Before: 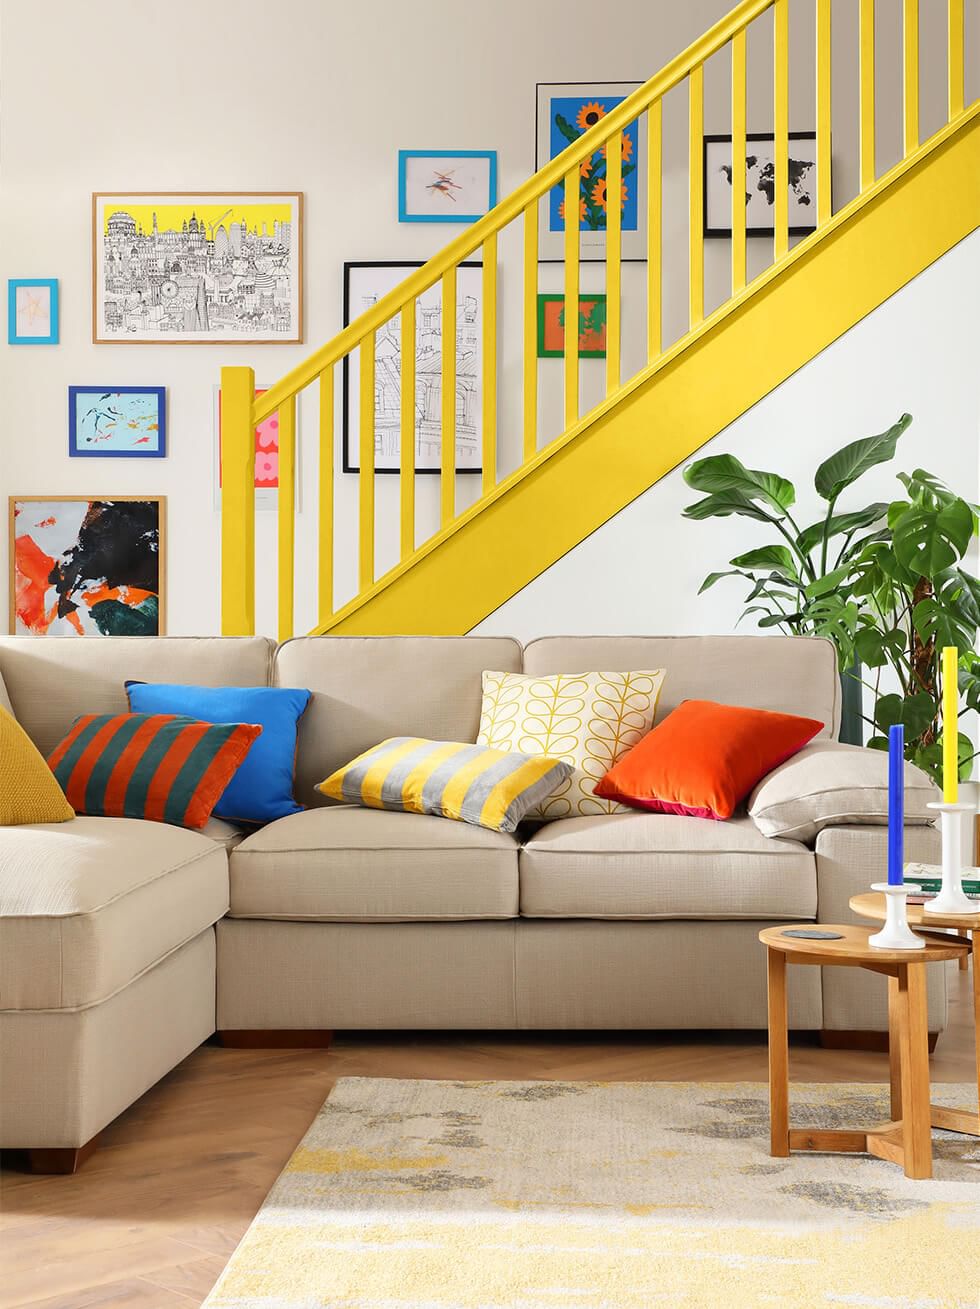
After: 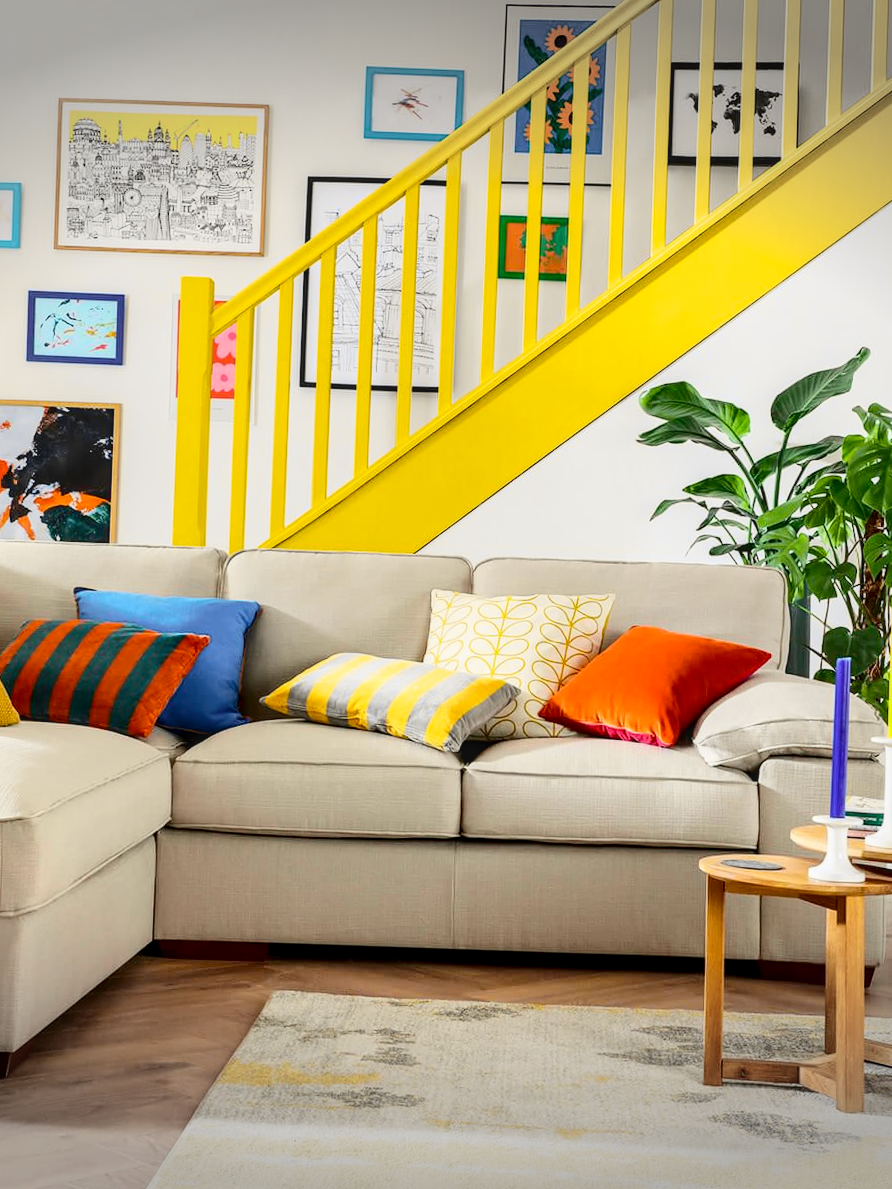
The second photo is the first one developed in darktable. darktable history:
vignetting: fall-off start 99.5%, width/height ratio 1.323, unbound false
color balance rgb: perceptual saturation grading › global saturation 0.496%
exposure: black level correction 0.006, exposure -0.222 EV, compensate exposure bias true, compensate highlight preservation false
local contrast: detail 130%
crop and rotate: angle -2°, left 3.131%, top 4.219%, right 1.649%, bottom 0.759%
tone curve: curves: ch0 [(0, 0.023) (0.103, 0.087) (0.277, 0.28) (0.46, 0.554) (0.569, 0.68) (0.735, 0.843) (0.994, 0.984)]; ch1 [(0, 0) (0.324, 0.285) (0.456, 0.438) (0.488, 0.497) (0.512, 0.503) (0.535, 0.535) (0.599, 0.606) (0.715, 0.738) (1, 1)]; ch2 [(0, 0) (0.369, 0.388) (0.449, 0.431) (0.478, 0.471) (0.502, 0.503) (0.55, 0.553) (0.603, 0.602) (0.656, 0.713) (1, 1)], color space Lab, independent channels, preserve colors none
